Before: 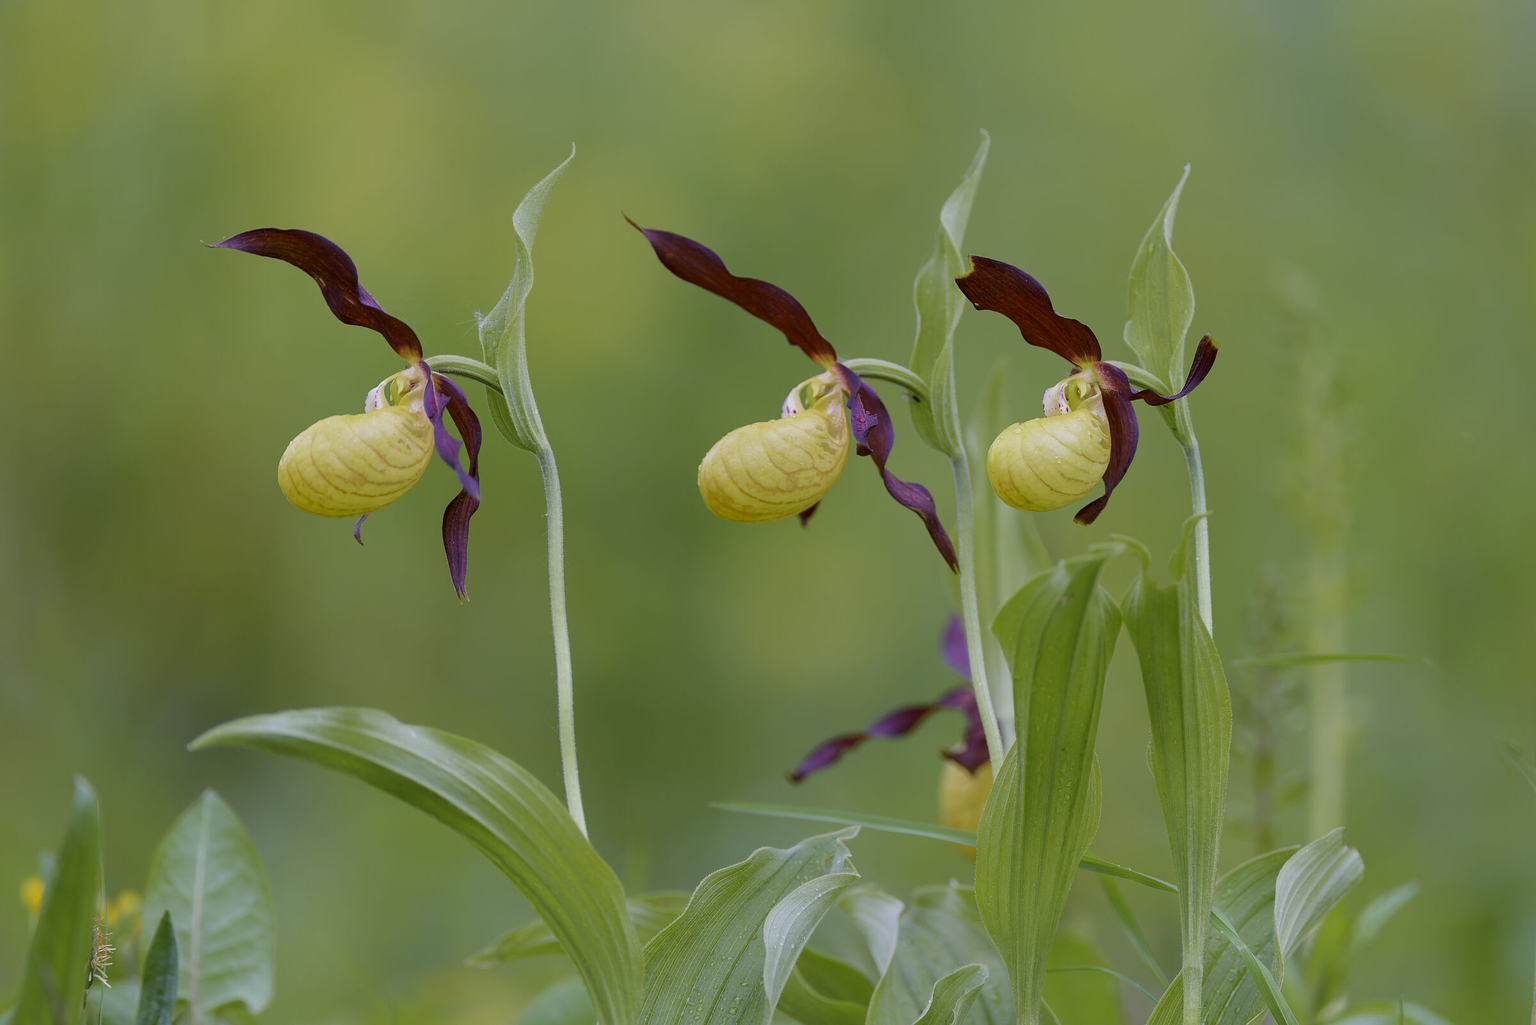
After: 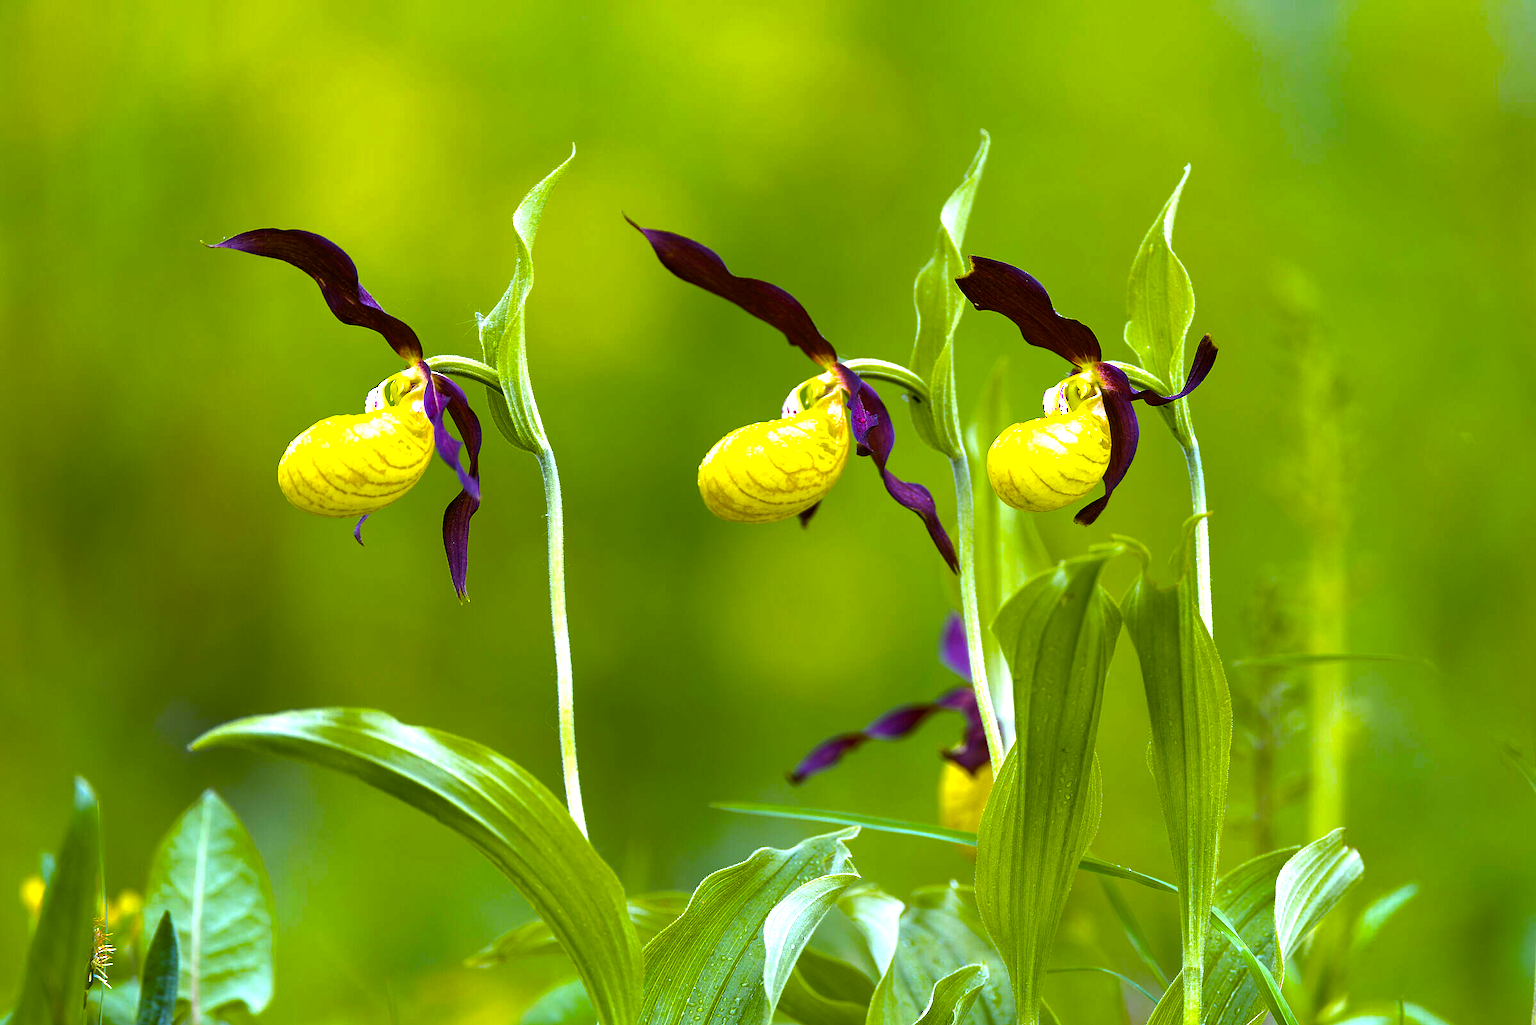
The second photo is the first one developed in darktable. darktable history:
white balance: red 0.978, blue 0.999
color balance rgb: linear chroma grading › shadows -30%, linear chroma grading › global chroma 35%, perceptual saturation grading › global saturation 75%, perceptual saturation grading › shadows -30%, perceptual brilliance grading › highlights 75%, perceptual brilliance grading › shadows -30%, global vibrance 35%
